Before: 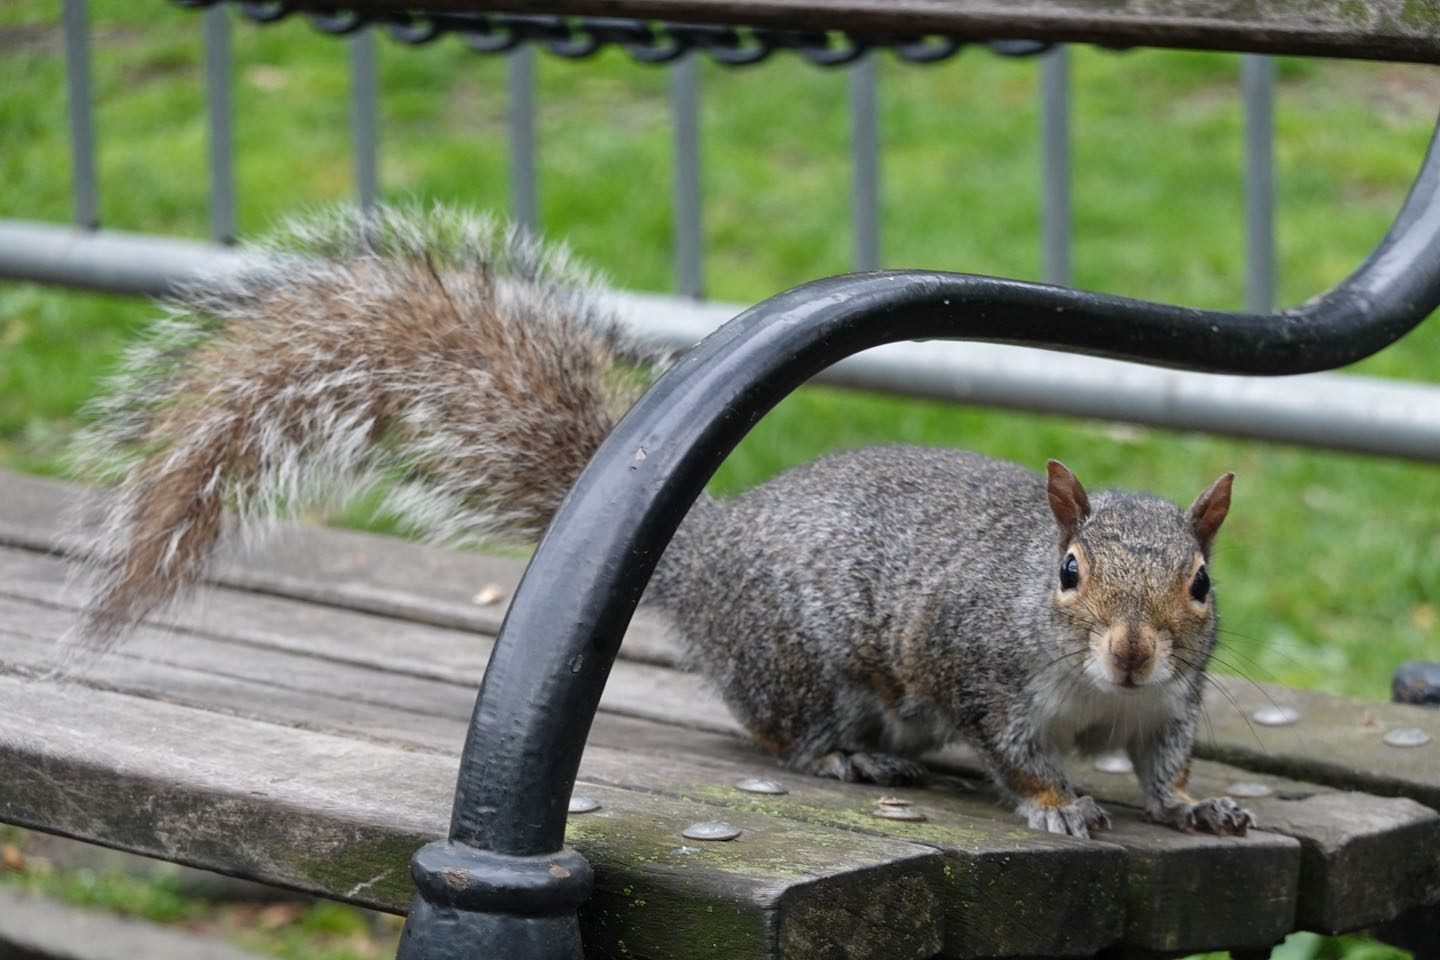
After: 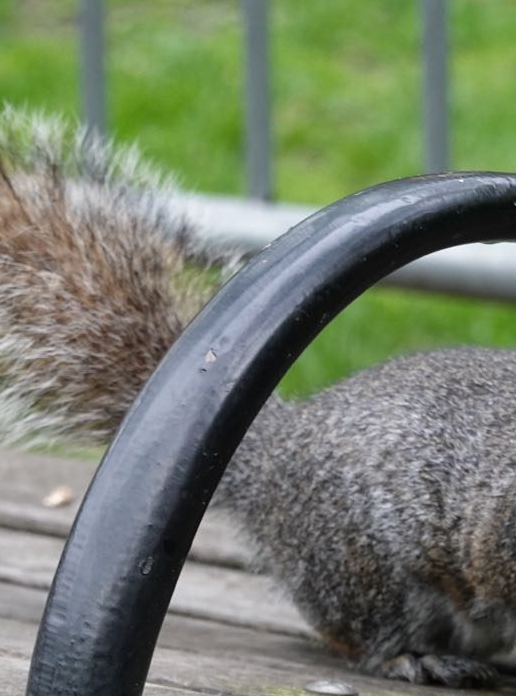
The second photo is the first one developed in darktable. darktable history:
crop and rotate: left 29.915%, top 10.209%, right 34.247%, bottom 17.194%
